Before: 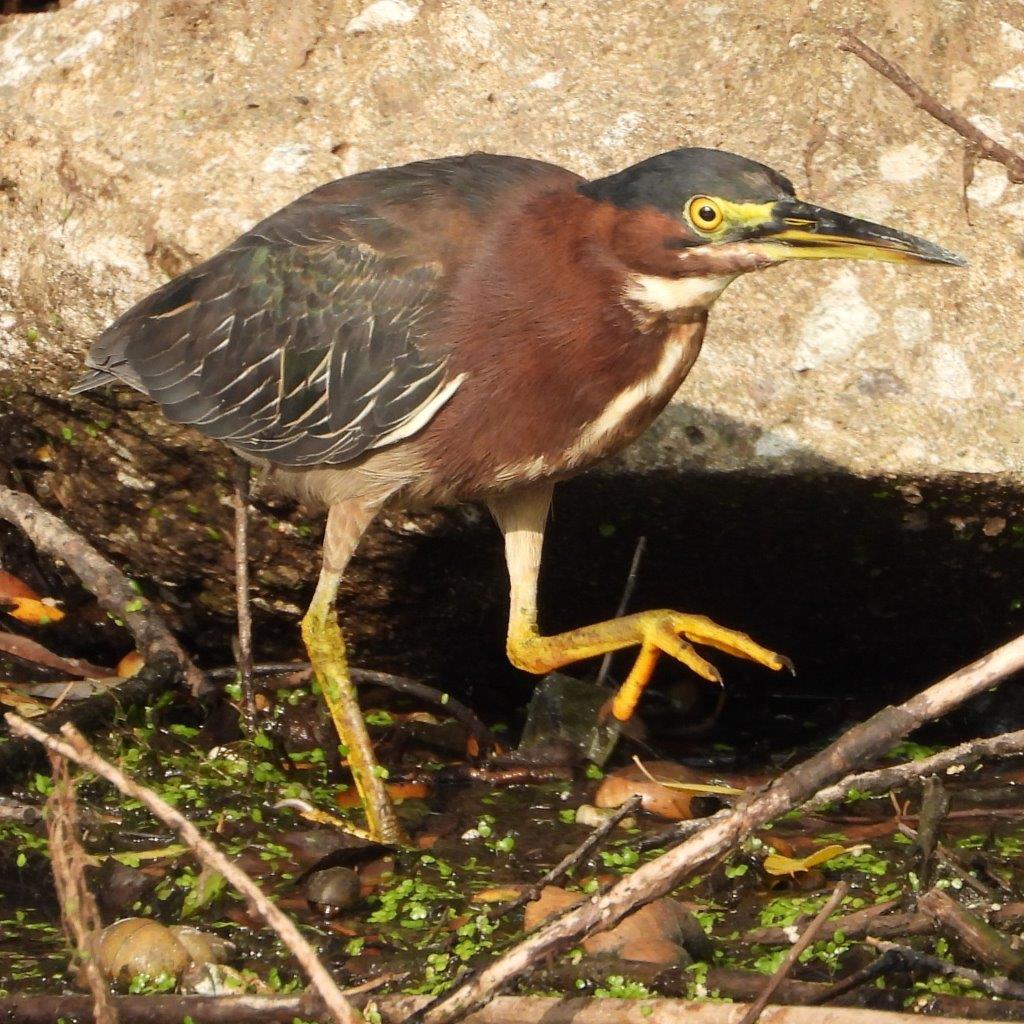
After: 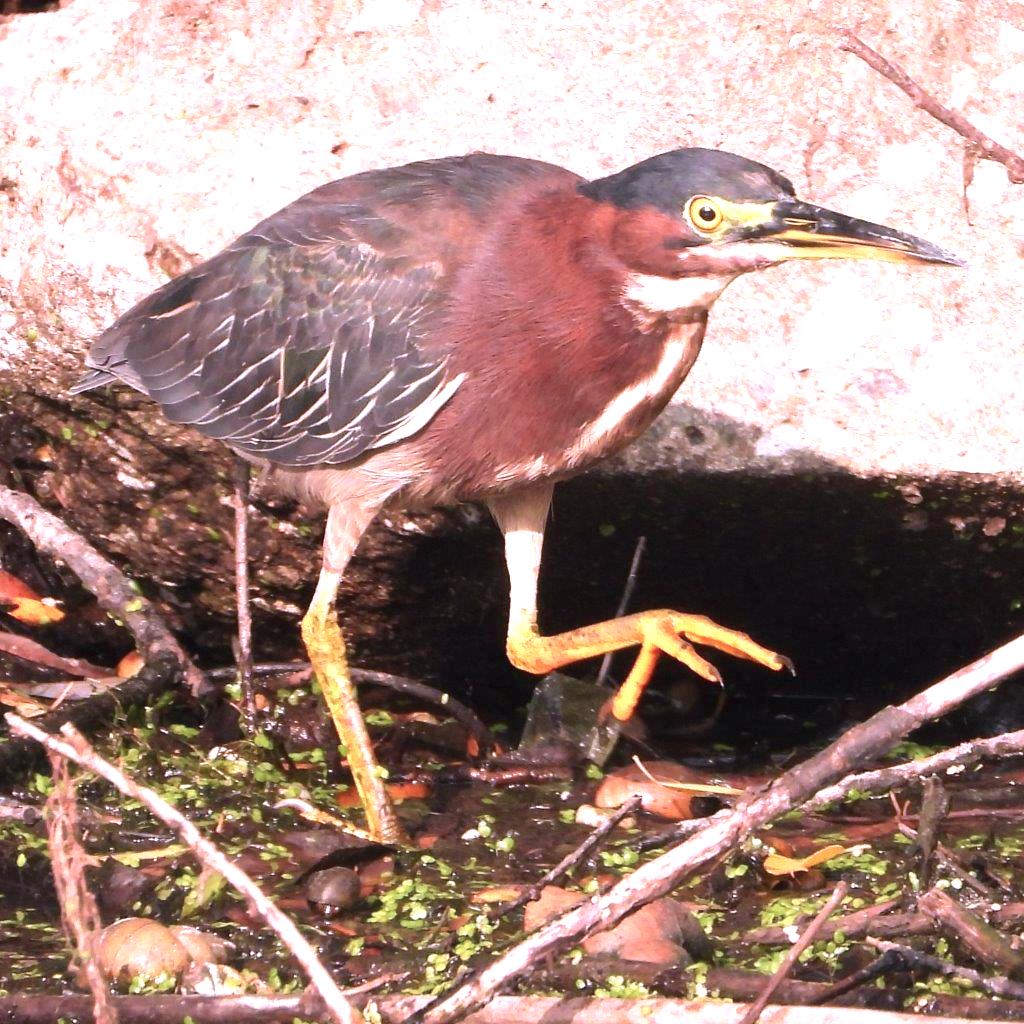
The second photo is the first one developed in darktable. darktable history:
exposure: black level correction 0, exposure 1.001 EV, compensate highlight preservation false
color correction: highlights a* 15.19, highlights b* -24.75
